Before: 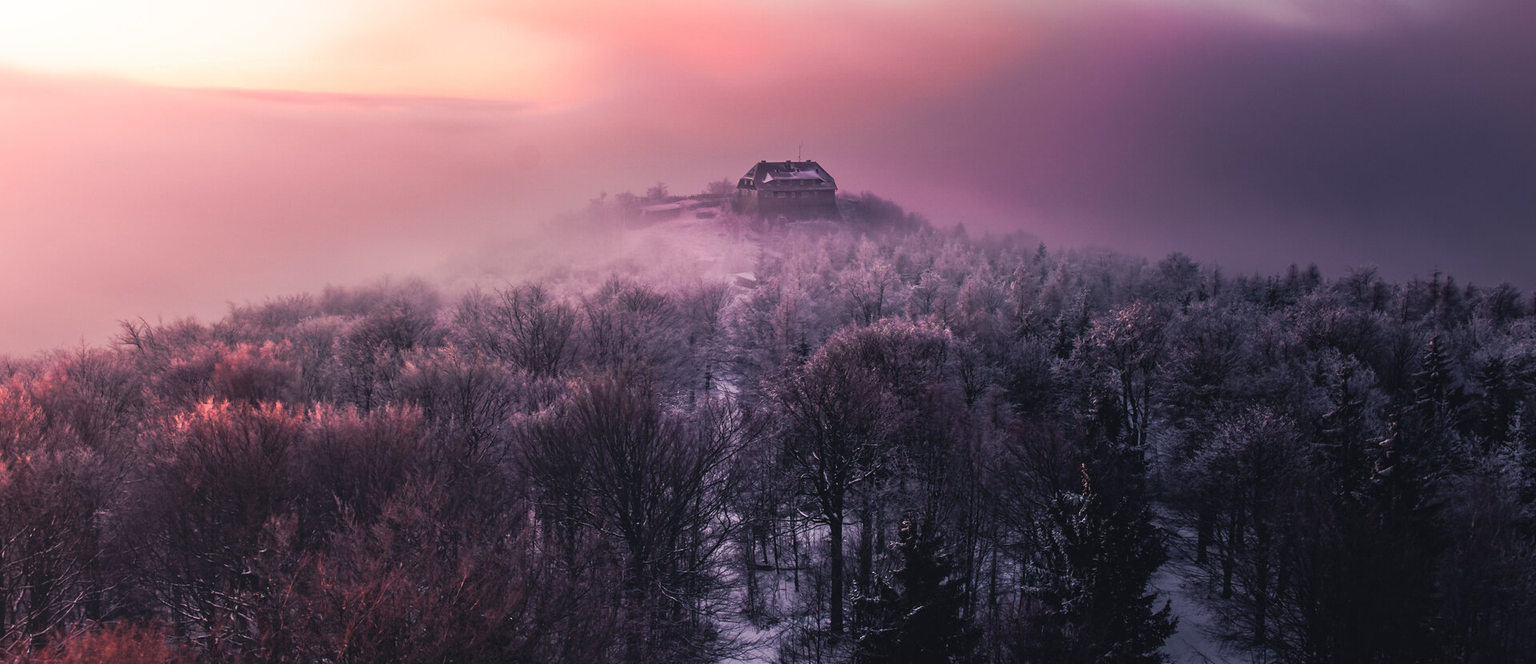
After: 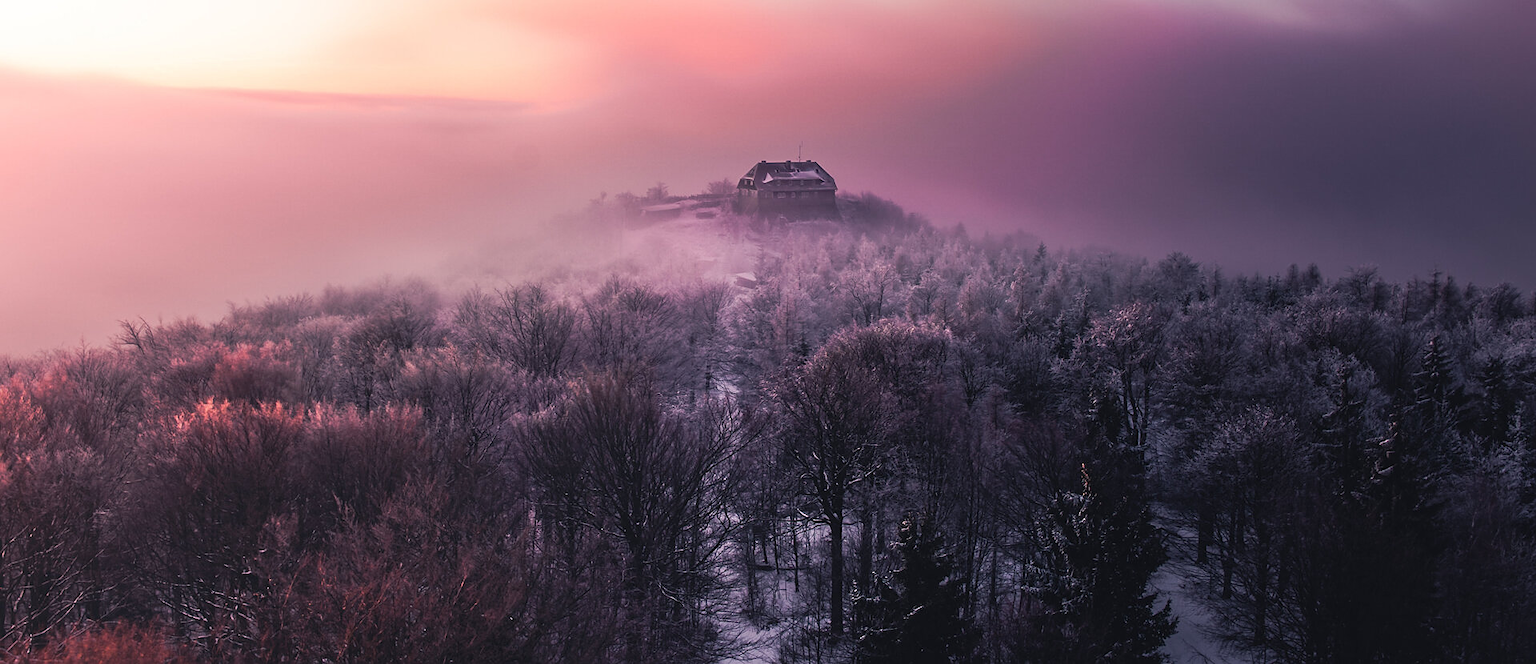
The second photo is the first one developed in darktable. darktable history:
sharpen: radius 0.993
